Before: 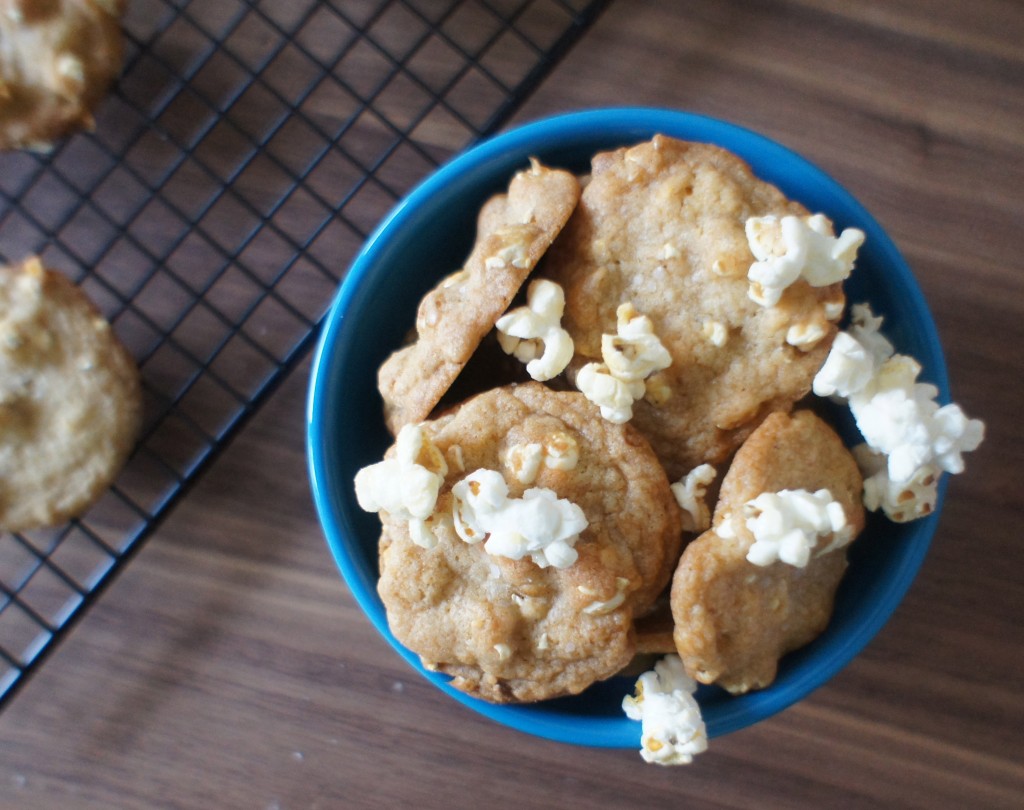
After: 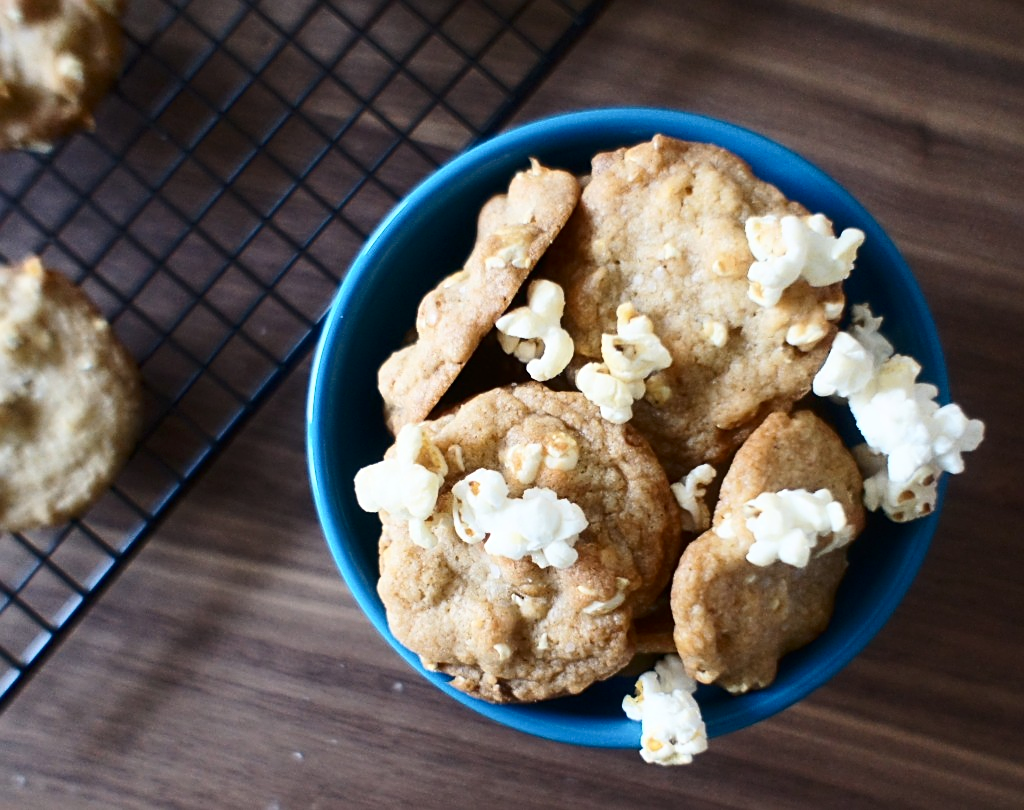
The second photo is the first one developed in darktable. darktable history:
sharpen: on, module defaults
contrast brightness saturation: contrast 0.28
